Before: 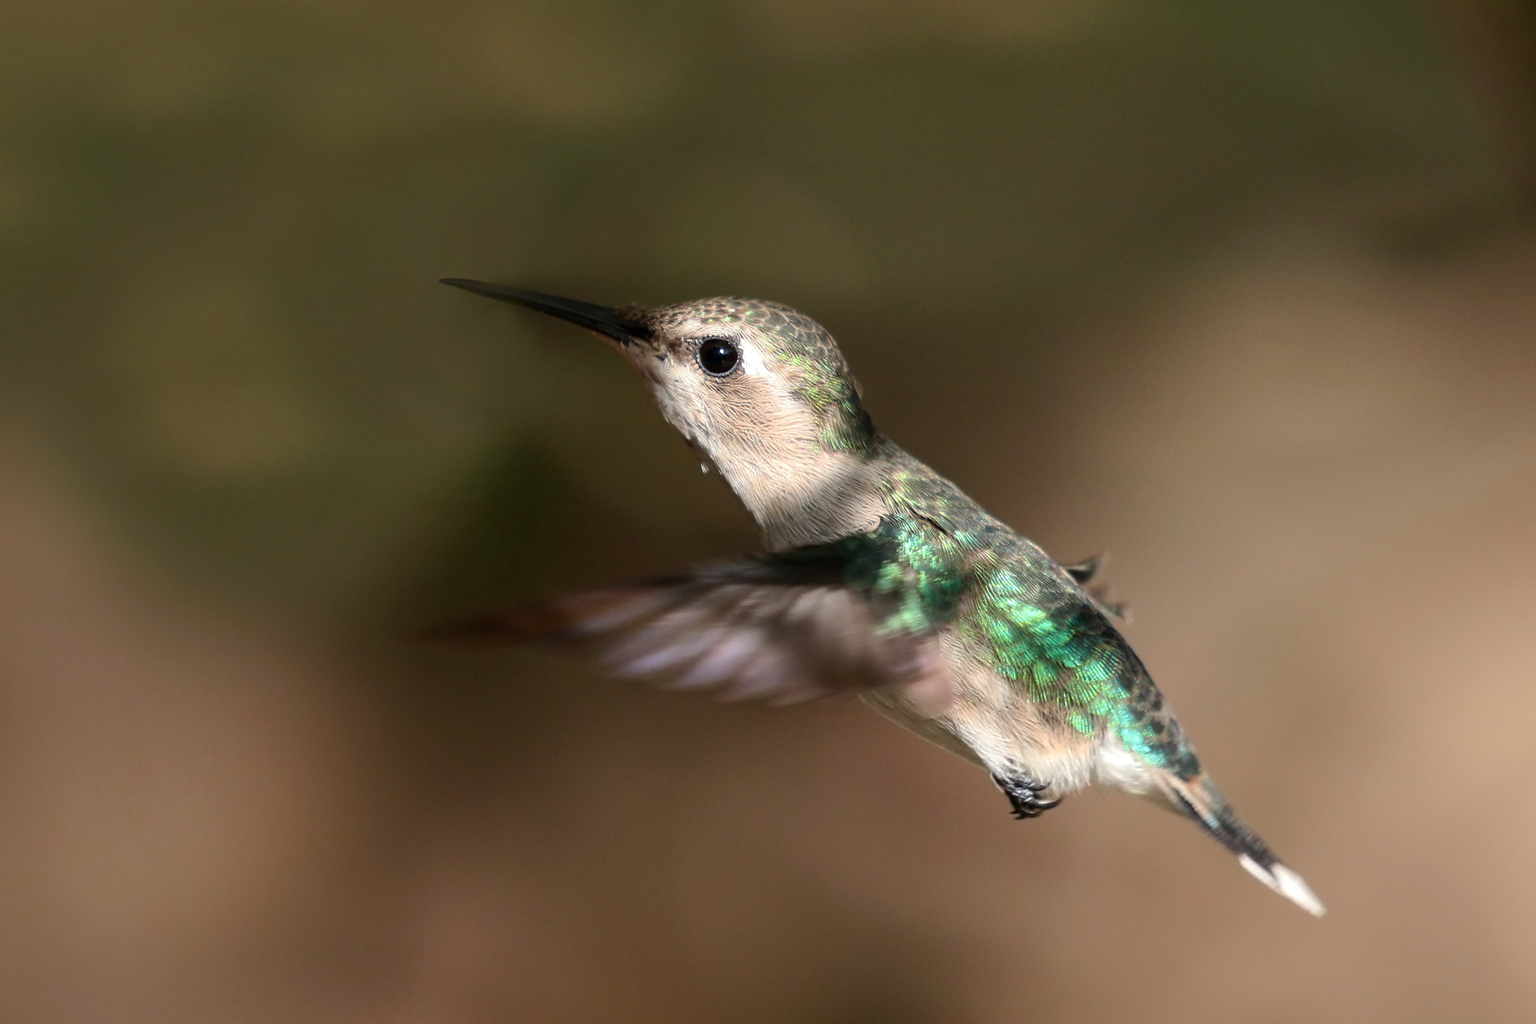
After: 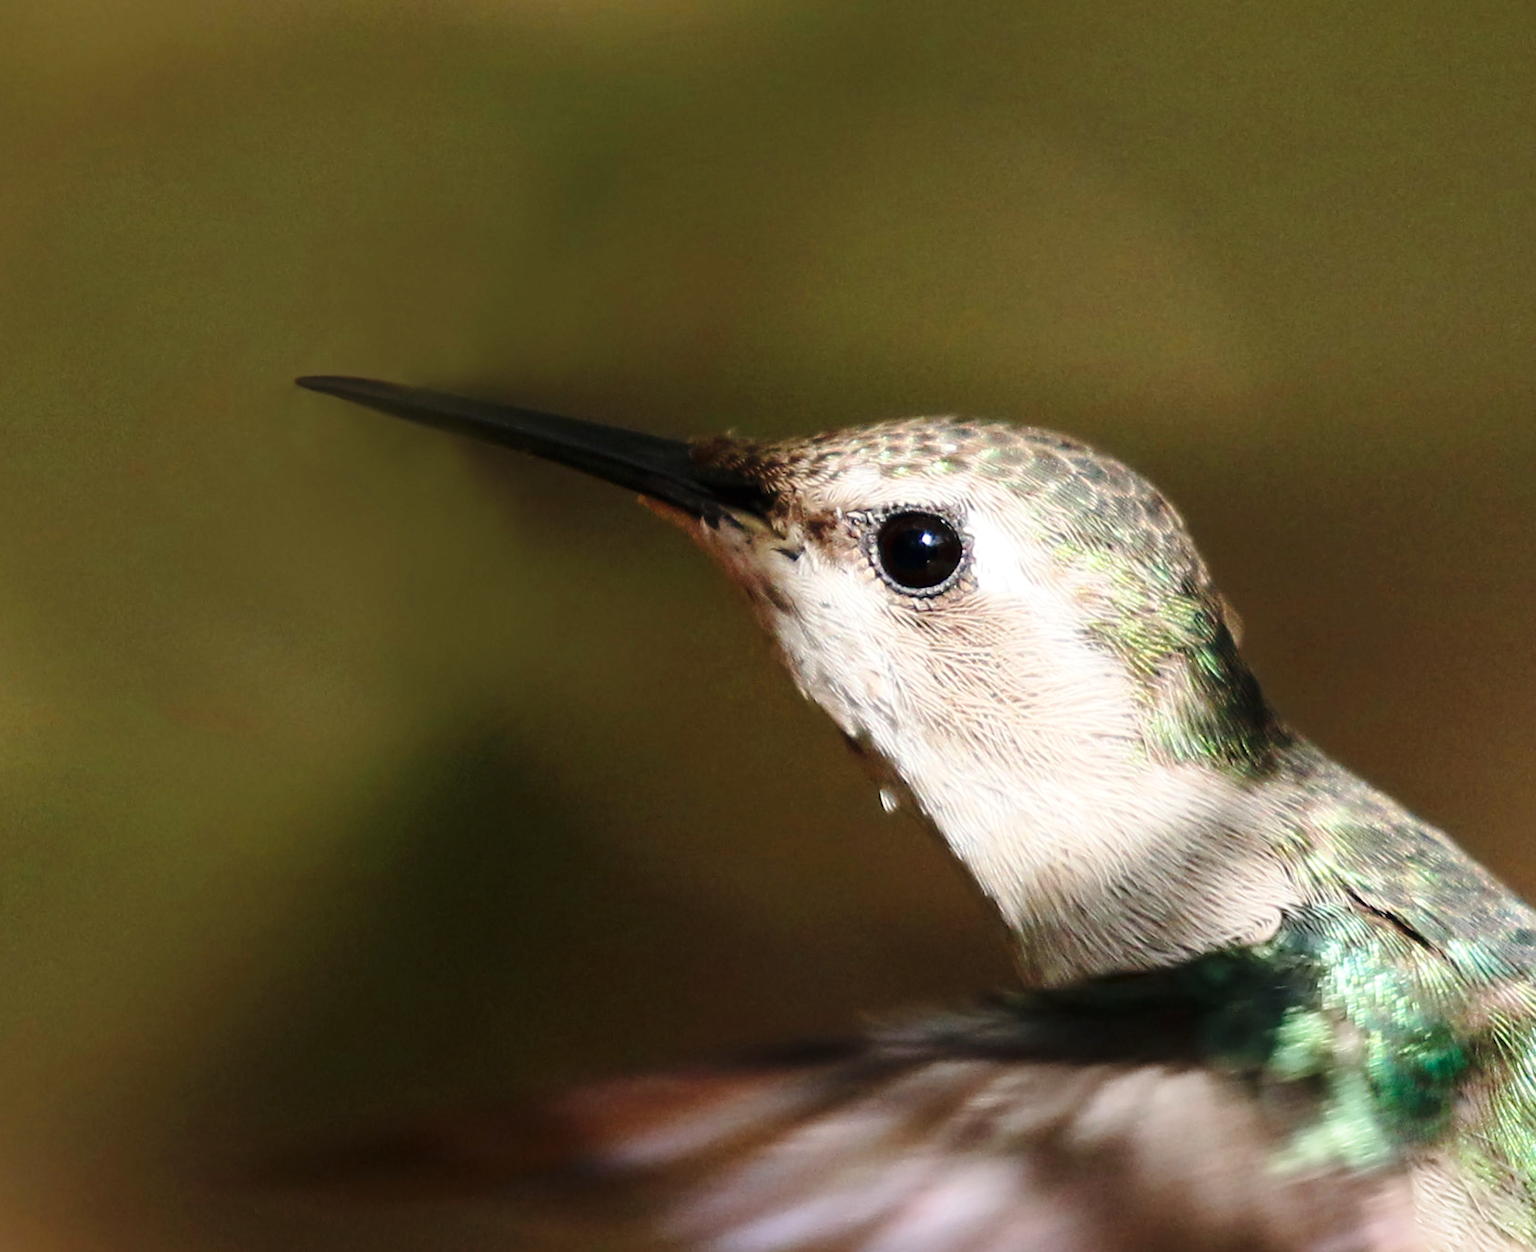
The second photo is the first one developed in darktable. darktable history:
crop: left 20.031%, top 10.773%, right 35.25%, bottom 34.506%
base curve: curves: ch0 [(0, 0) (0.028, 0.03) (0.121, 0.232) (0.46, 0.748) (0.859, 0.968) (1, 1)], preserve colors none
